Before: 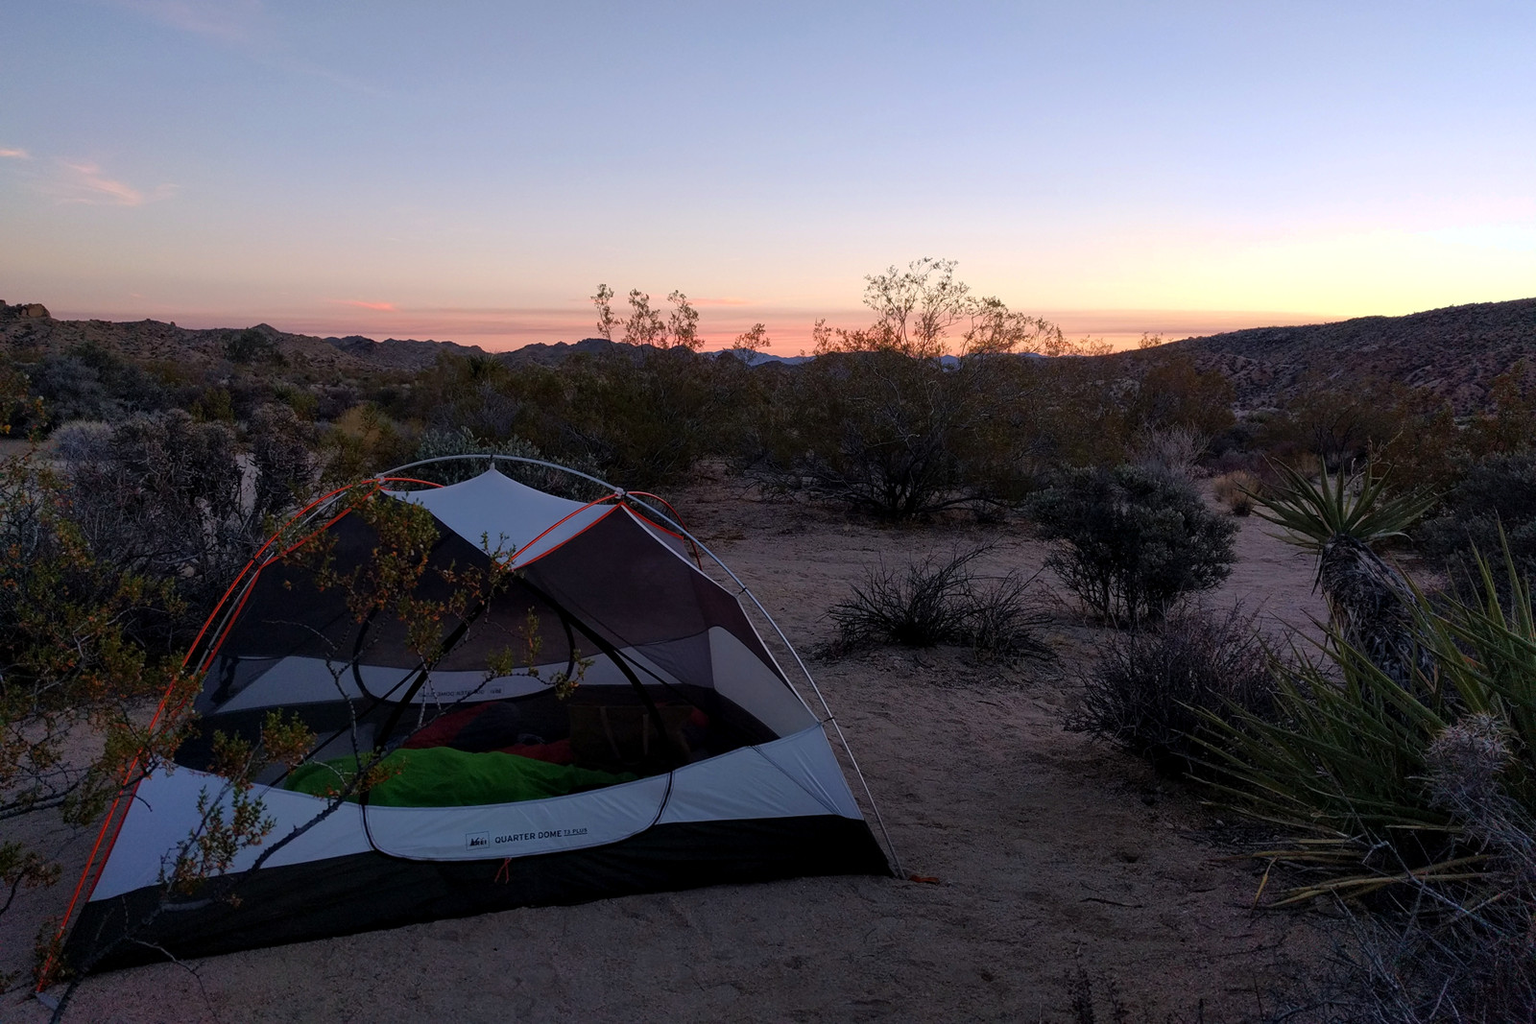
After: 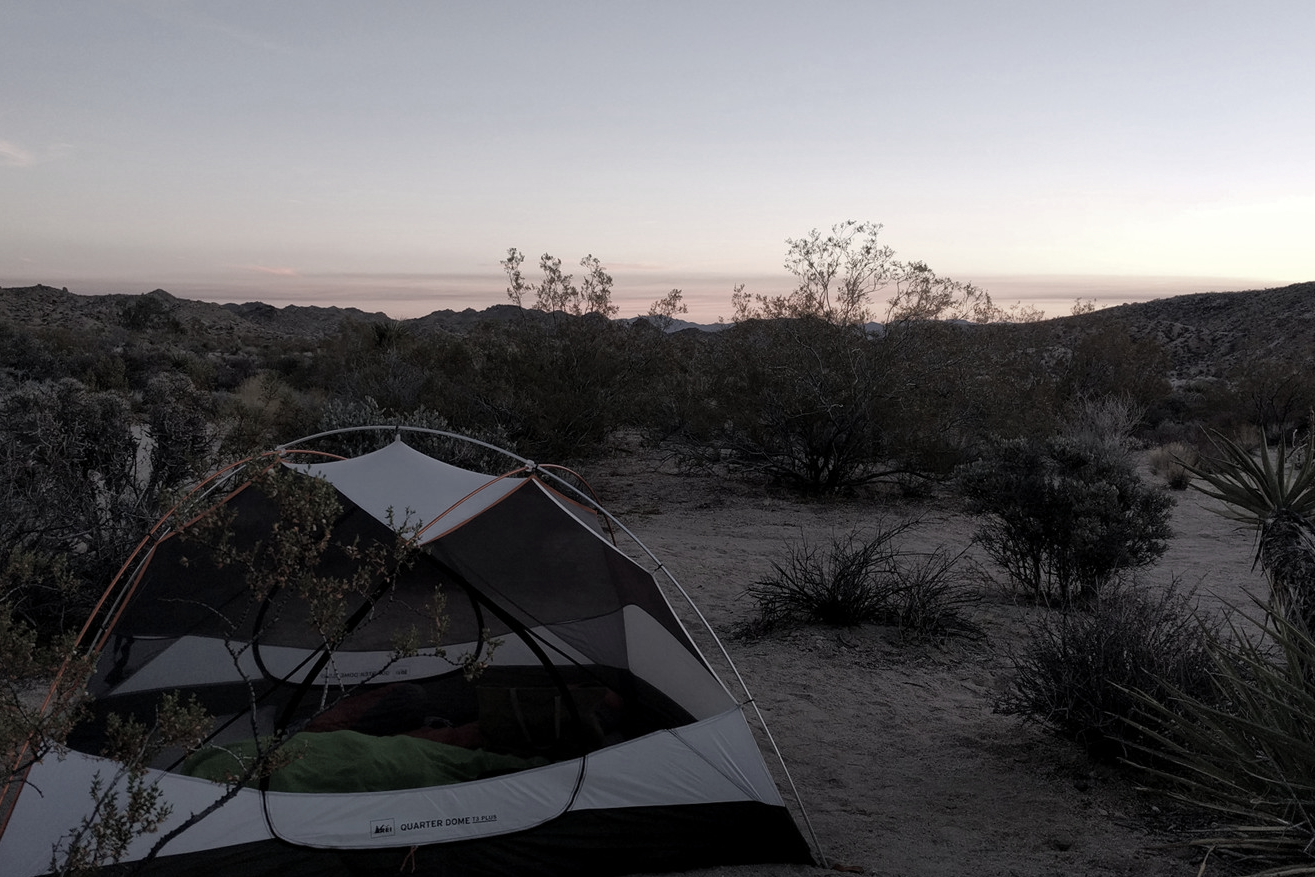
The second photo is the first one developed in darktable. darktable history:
crop and rotate: left 7.196%, top 4.574%, right 10.605%, bottom 13.178%
color correction: saturation 0.3
